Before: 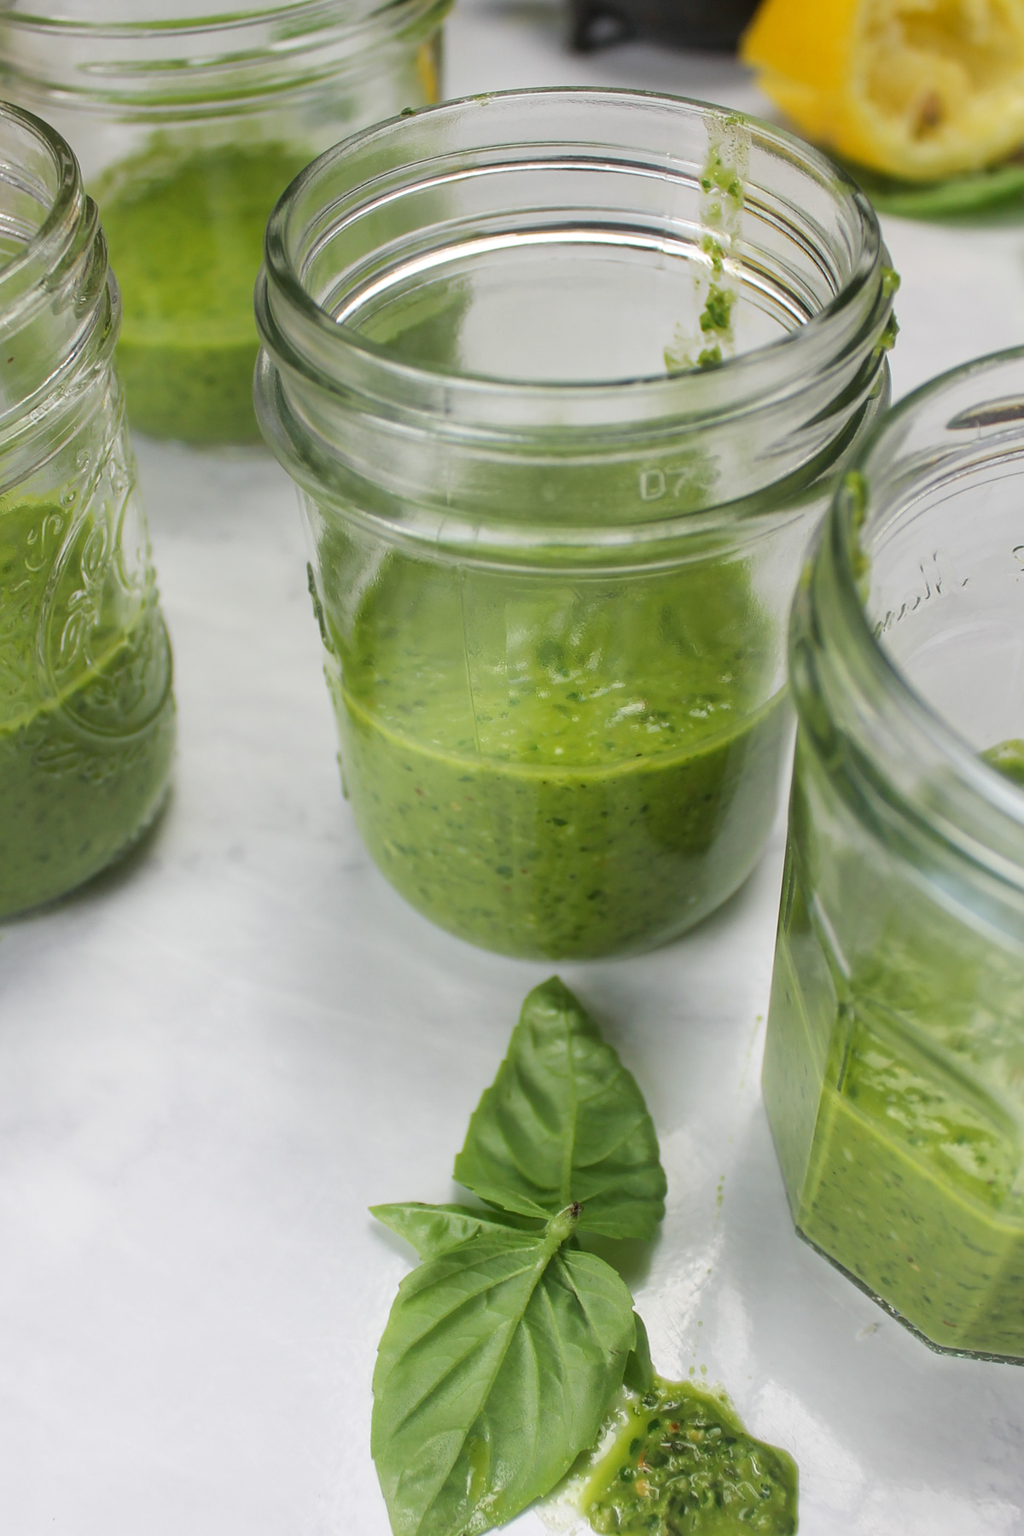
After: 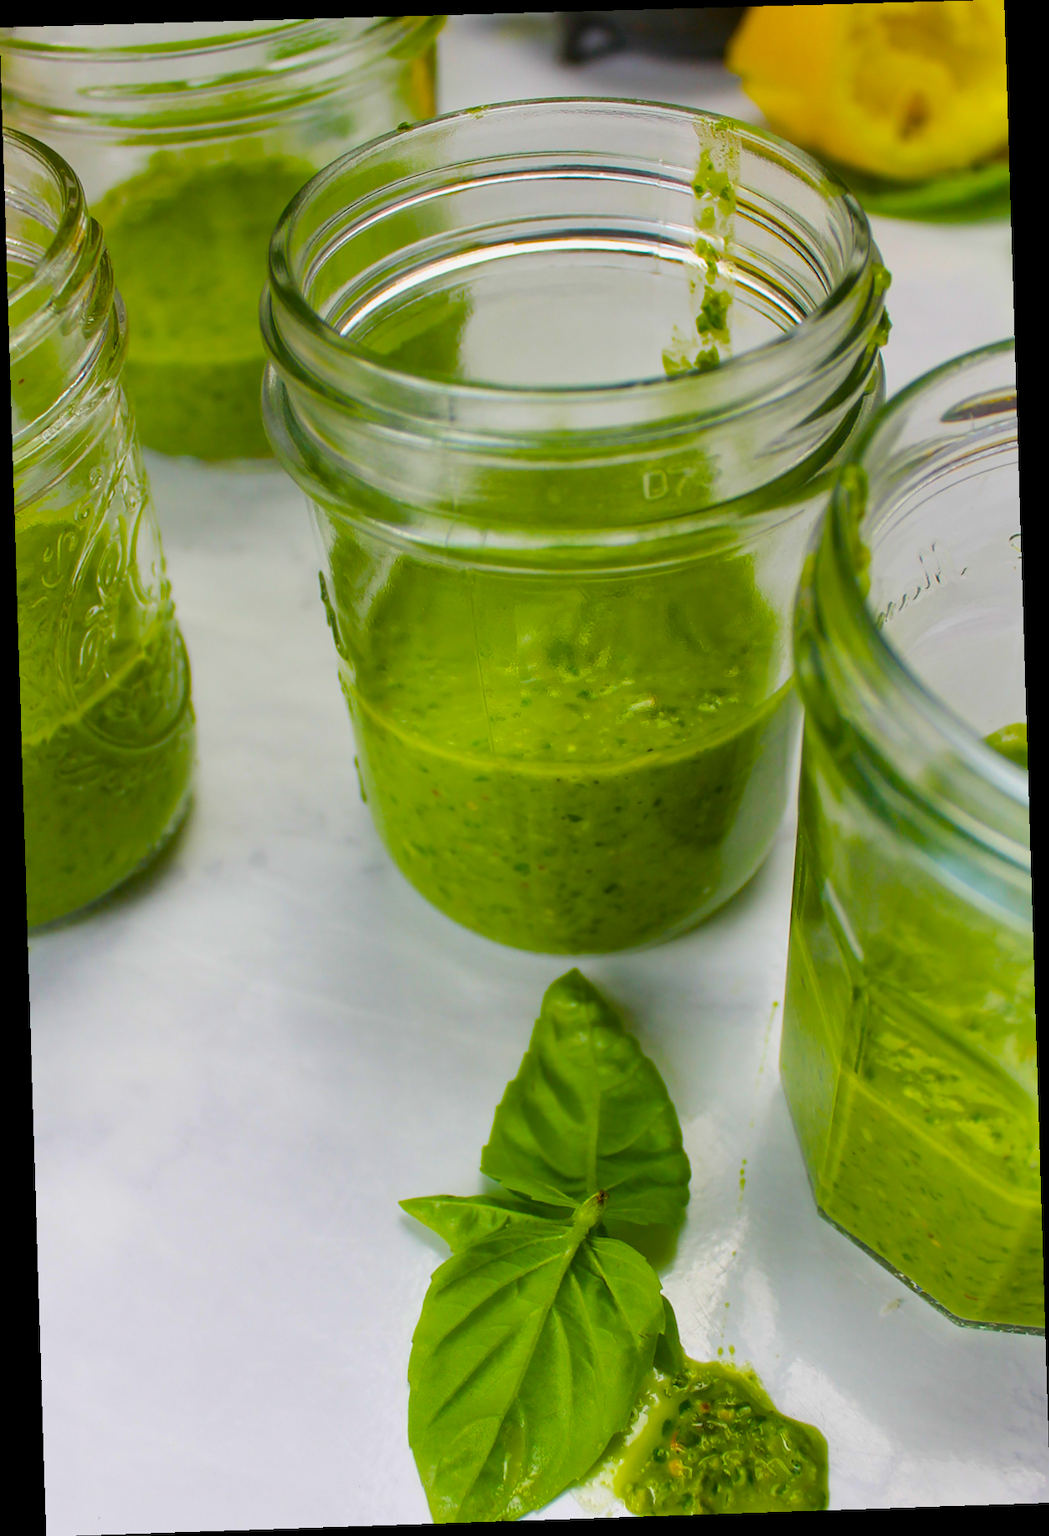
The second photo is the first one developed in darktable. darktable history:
color balance rgb: linear chroma grading › global chroma 42%, perceptual saturation grading › global saturation 42%, global vibrance 33%
rotate and perspective: rotation -1.77°, lens shift (horizontal) 0.004, automatic cropping off
shadows and highlights: shadows 29.32, highlights -29.32, low approximation 0.01, soften with gaussian
exposure: exposure -0.157 EV, compensate highlight preservation false
